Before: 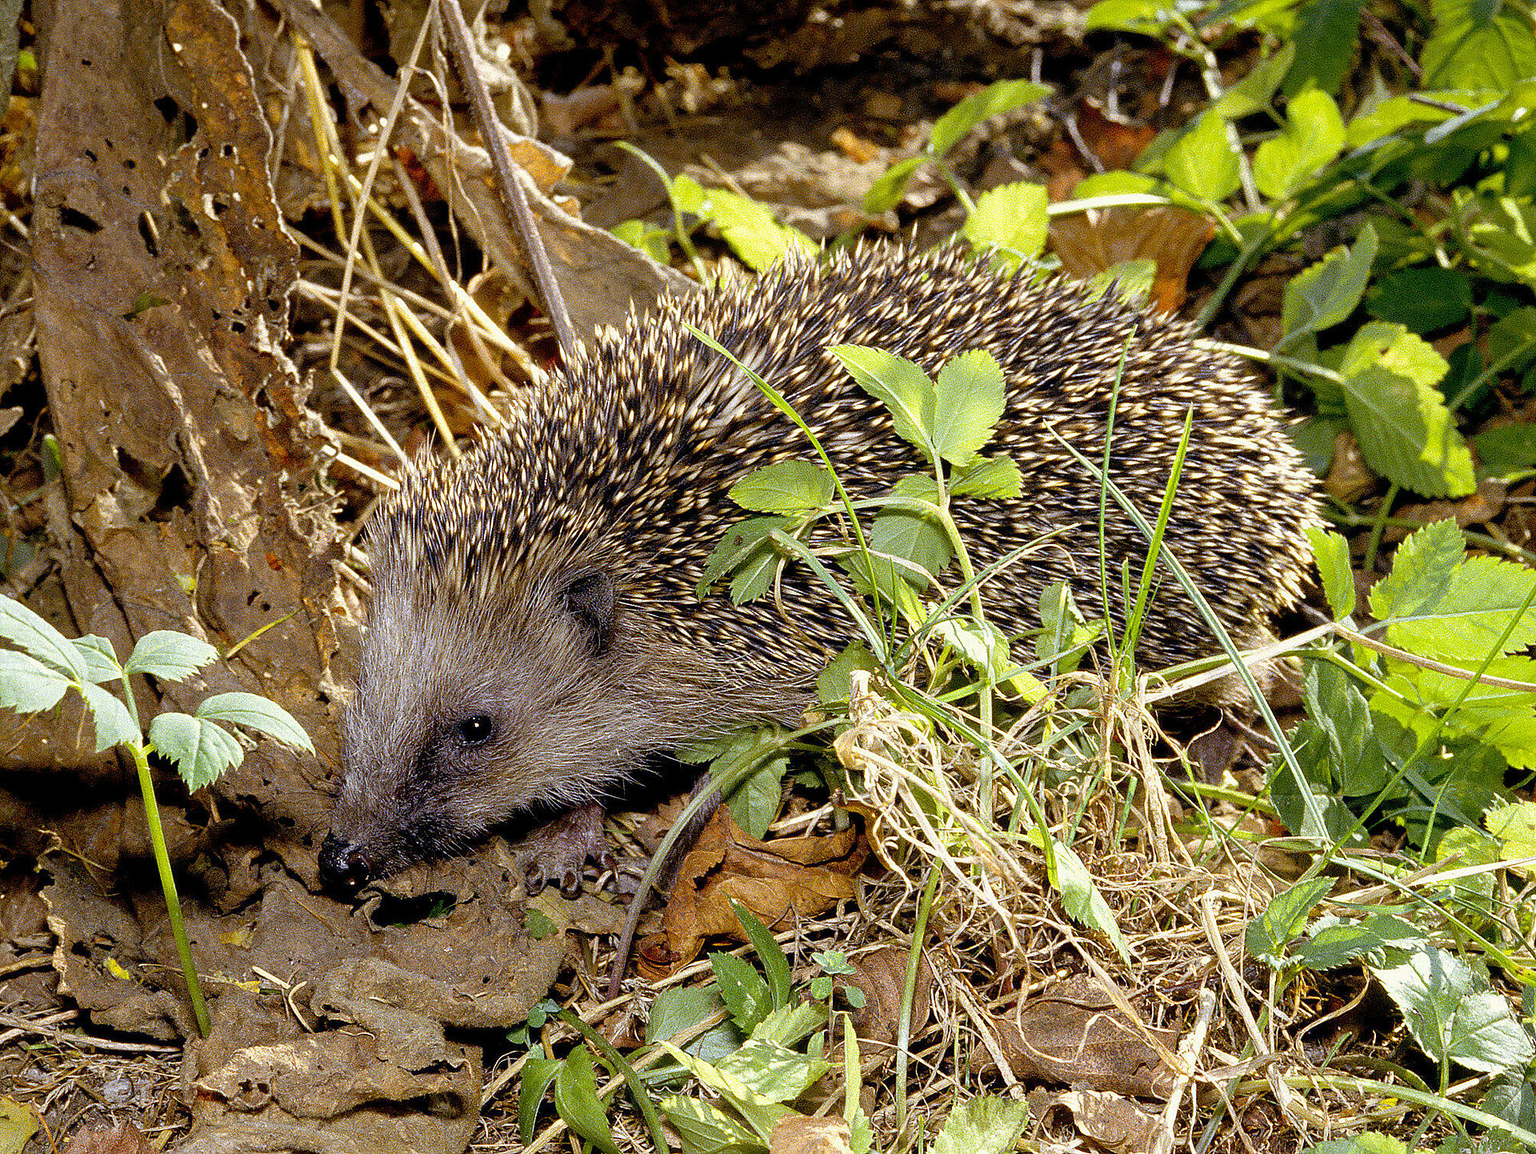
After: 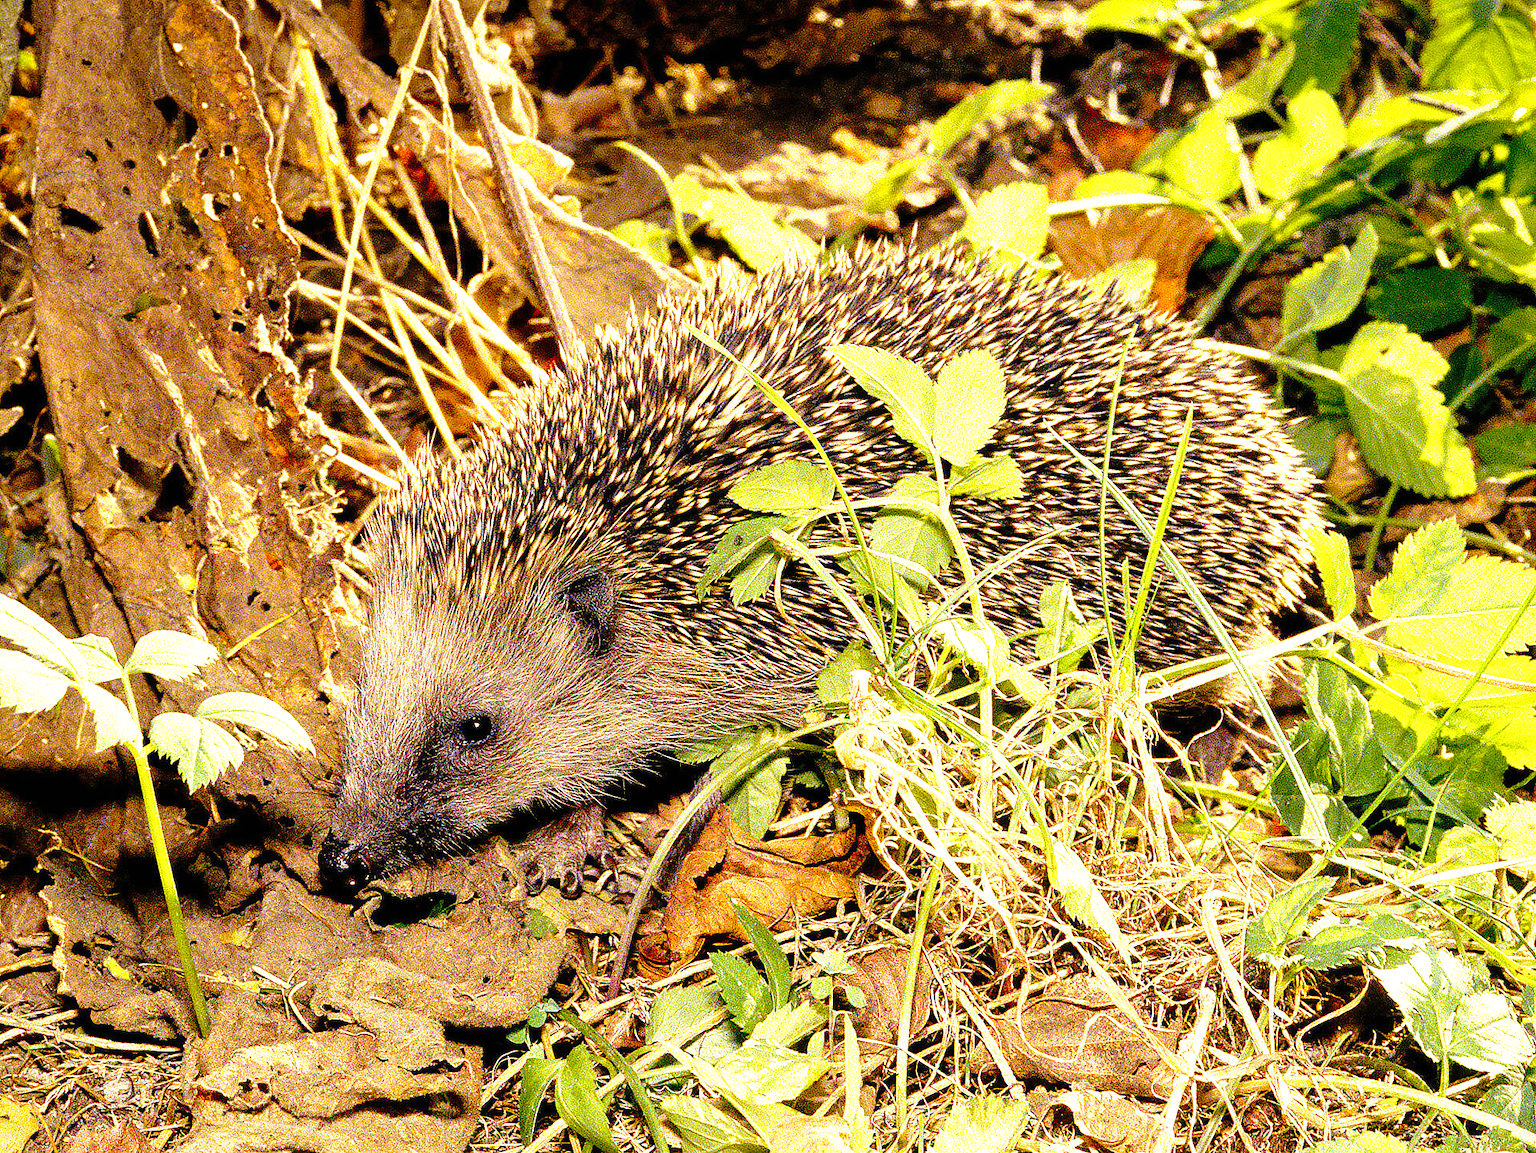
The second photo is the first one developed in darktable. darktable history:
velvia: strength 21.76%
base curve: curves: ch0 [(0, 0) (0.073, 0.04) (0.157, 0.139) (0.492, 0.492) (0.758, 0.758) (1, 1)], preserve colors none
exposure: black level correction 0, exposure 1.2 EV, compensate highlight preservation false
white balance: red 1.08, blue 0.791
